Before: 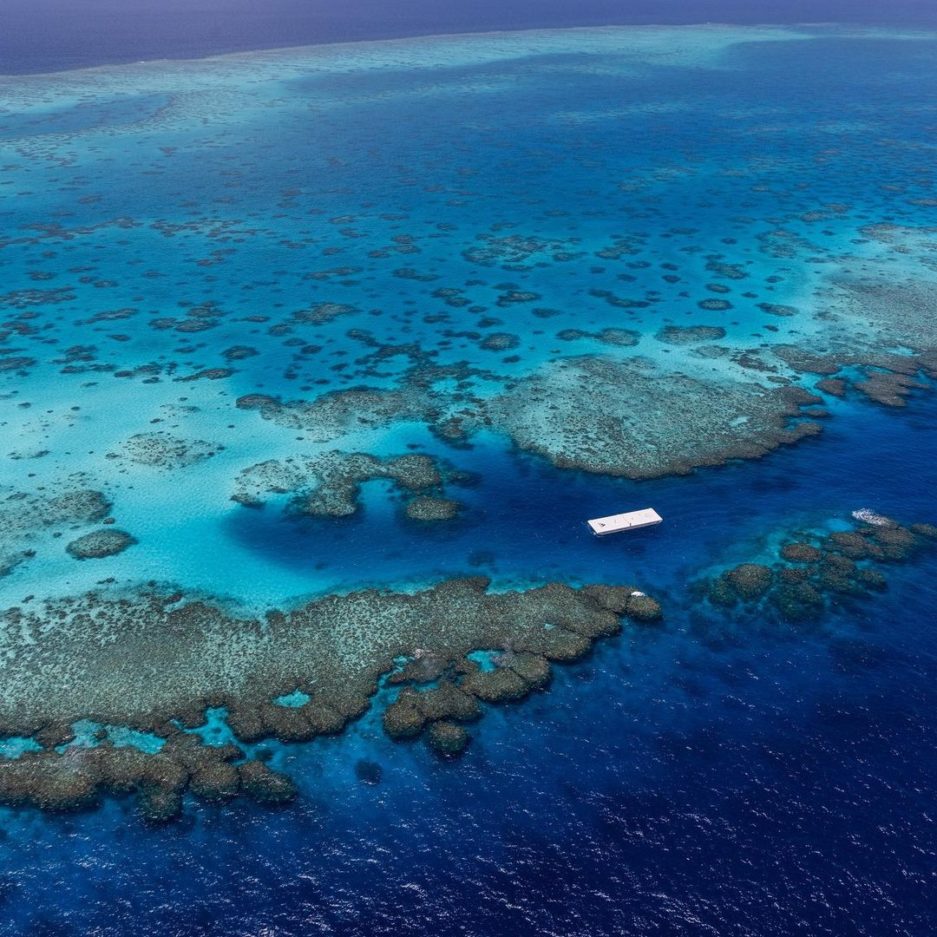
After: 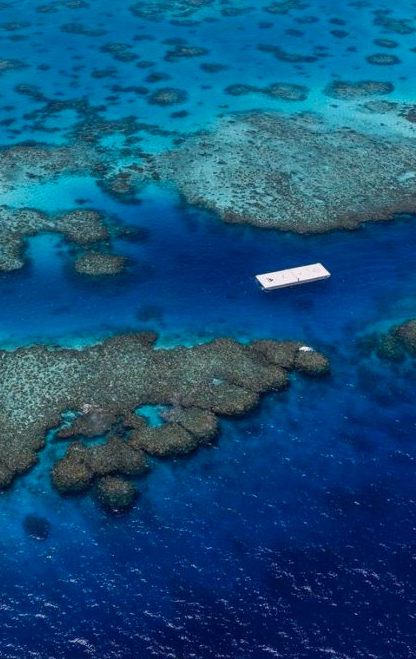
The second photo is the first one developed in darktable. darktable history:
crop: left 35.432%, top 26.233%, right 20.145%, bottom 3.432%
vibrance: vibrance 95.34%
